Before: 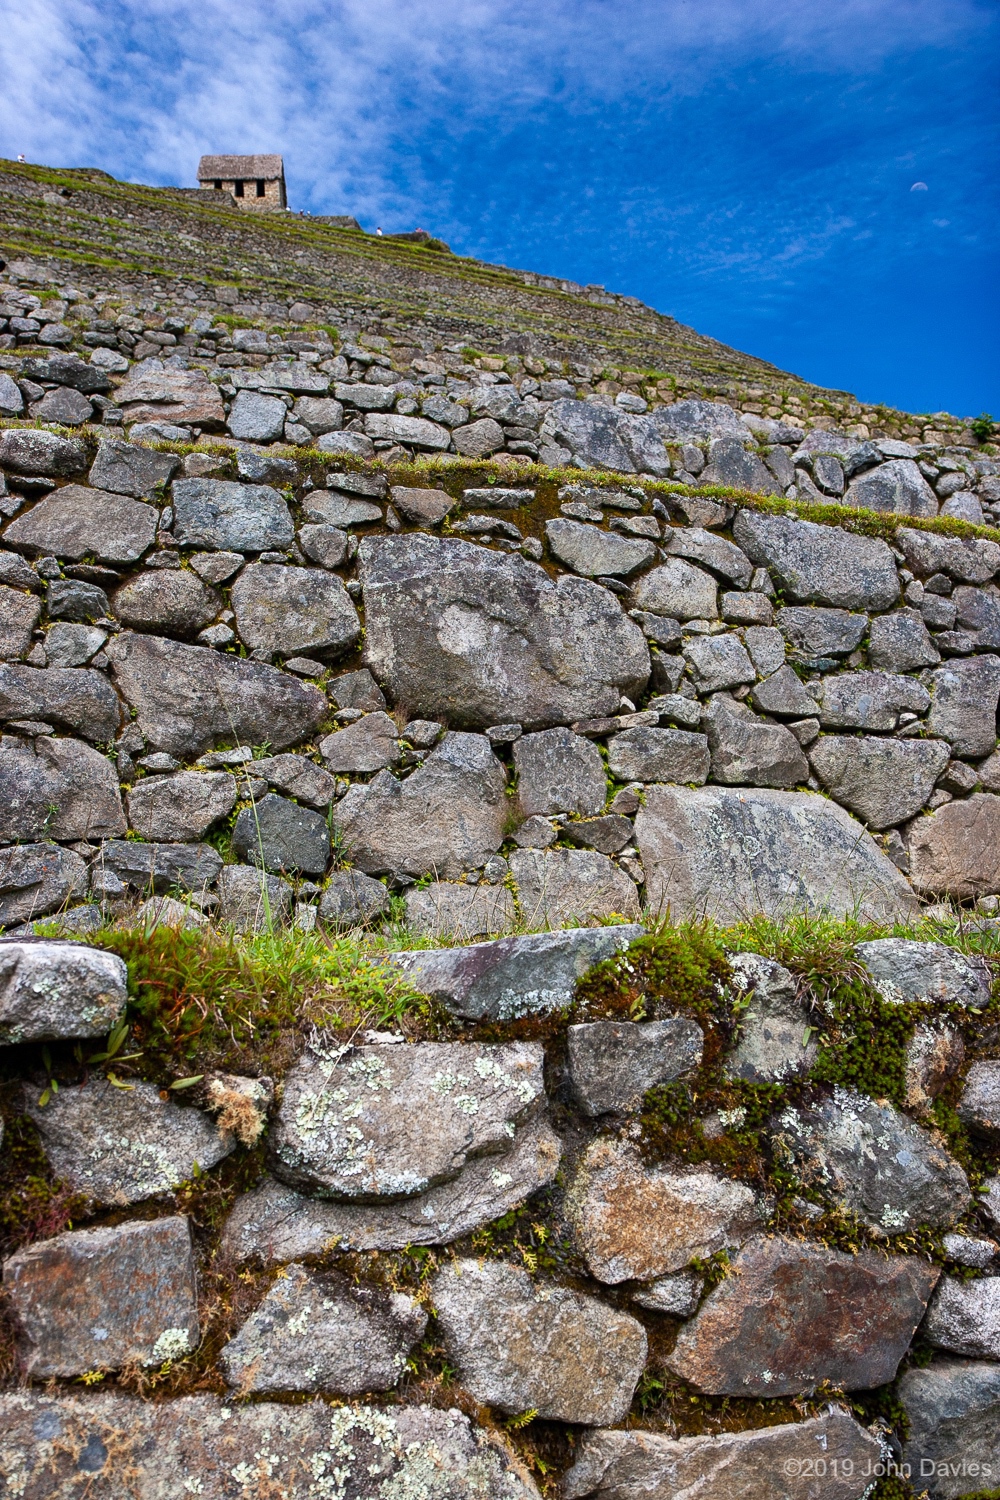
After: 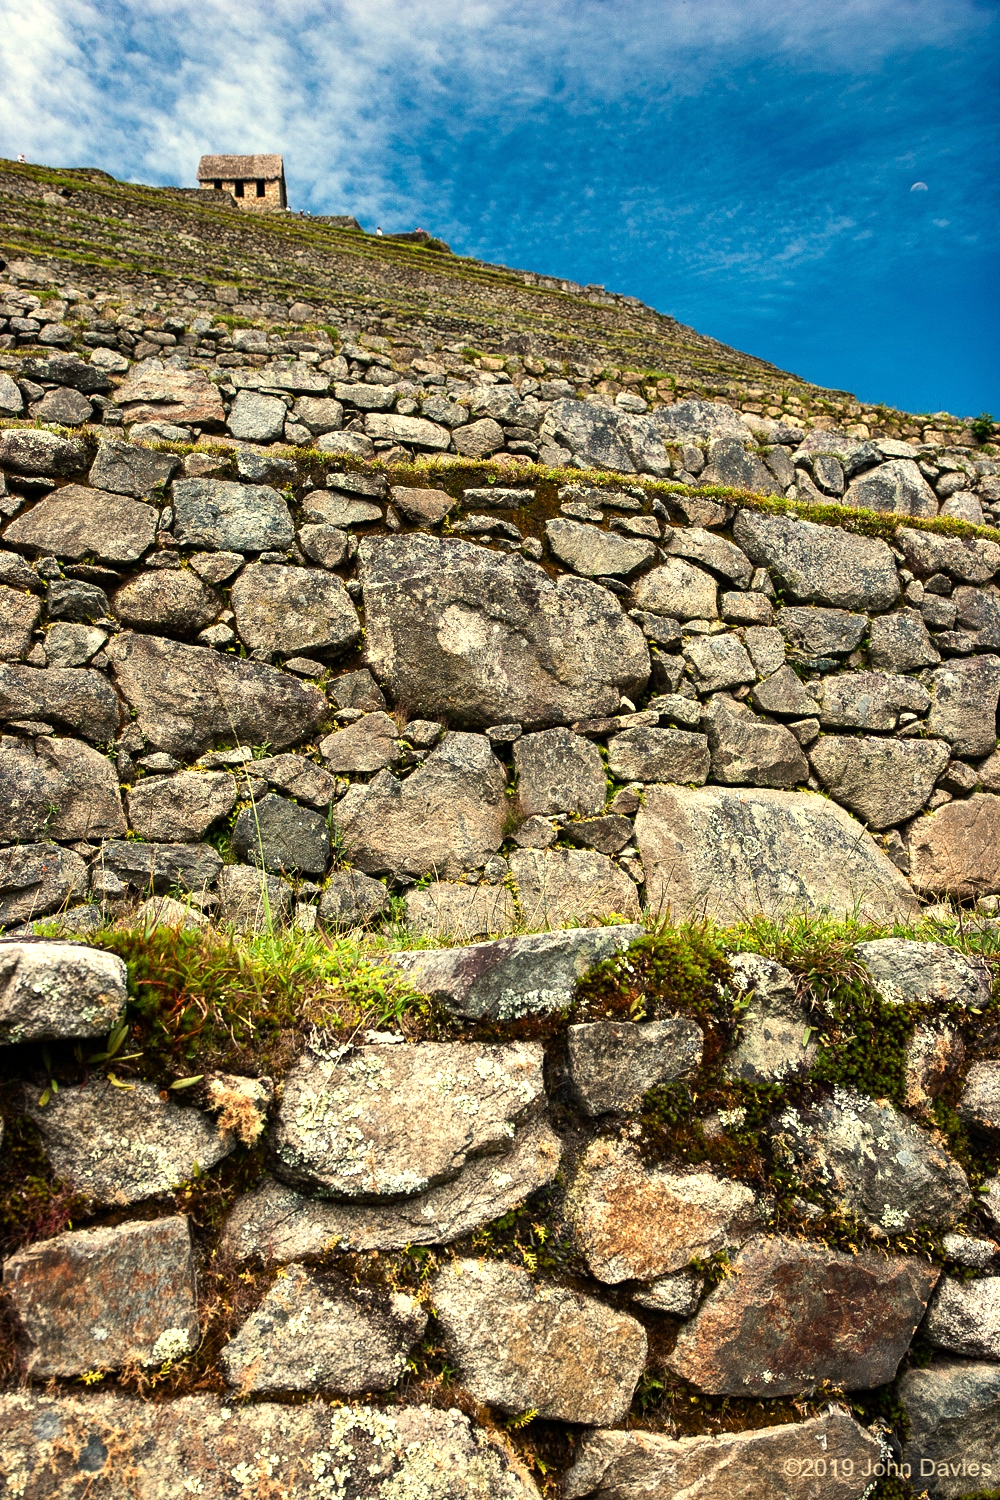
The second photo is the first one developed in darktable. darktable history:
white balance: red 1.08, blue 0.791
tone equalizer: -8 EV -0.75 EV, -7 EV -0.7 EV, -6 EV -0.6 EV, -5 EV -0.4 EV, -3 EV 0.4 EV, -2 EV 0.6 EV, -1 EV 0.7 EV, +0 EV 0.75 EV, edges refinement/feathering 500, mask exposure compensation -1.57 EV, preserve details no
